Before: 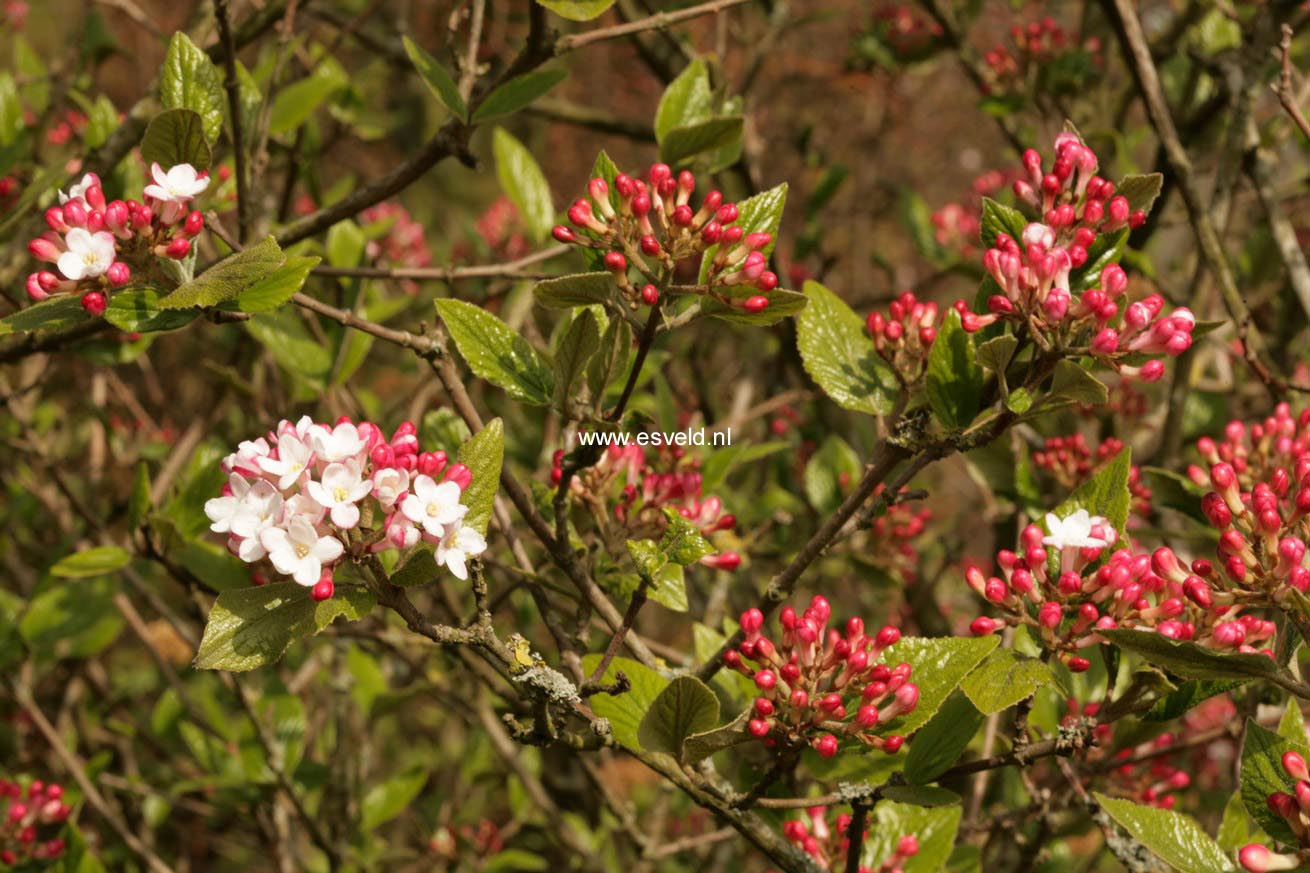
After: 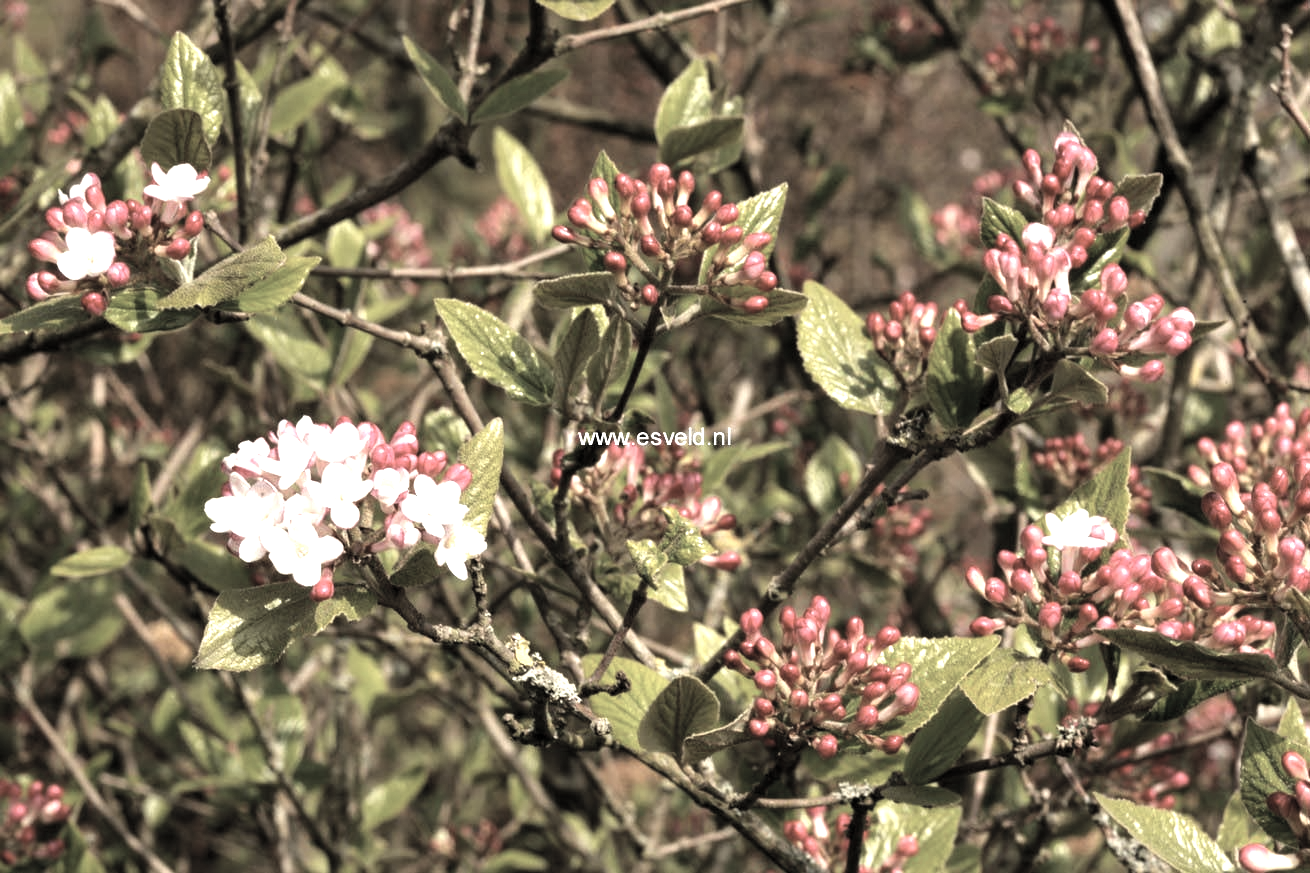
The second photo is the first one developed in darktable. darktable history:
levels: levels [0.044, 0.475, 0.791]
contrast brightness saturation: brightness 0.18, saturation -0.5
